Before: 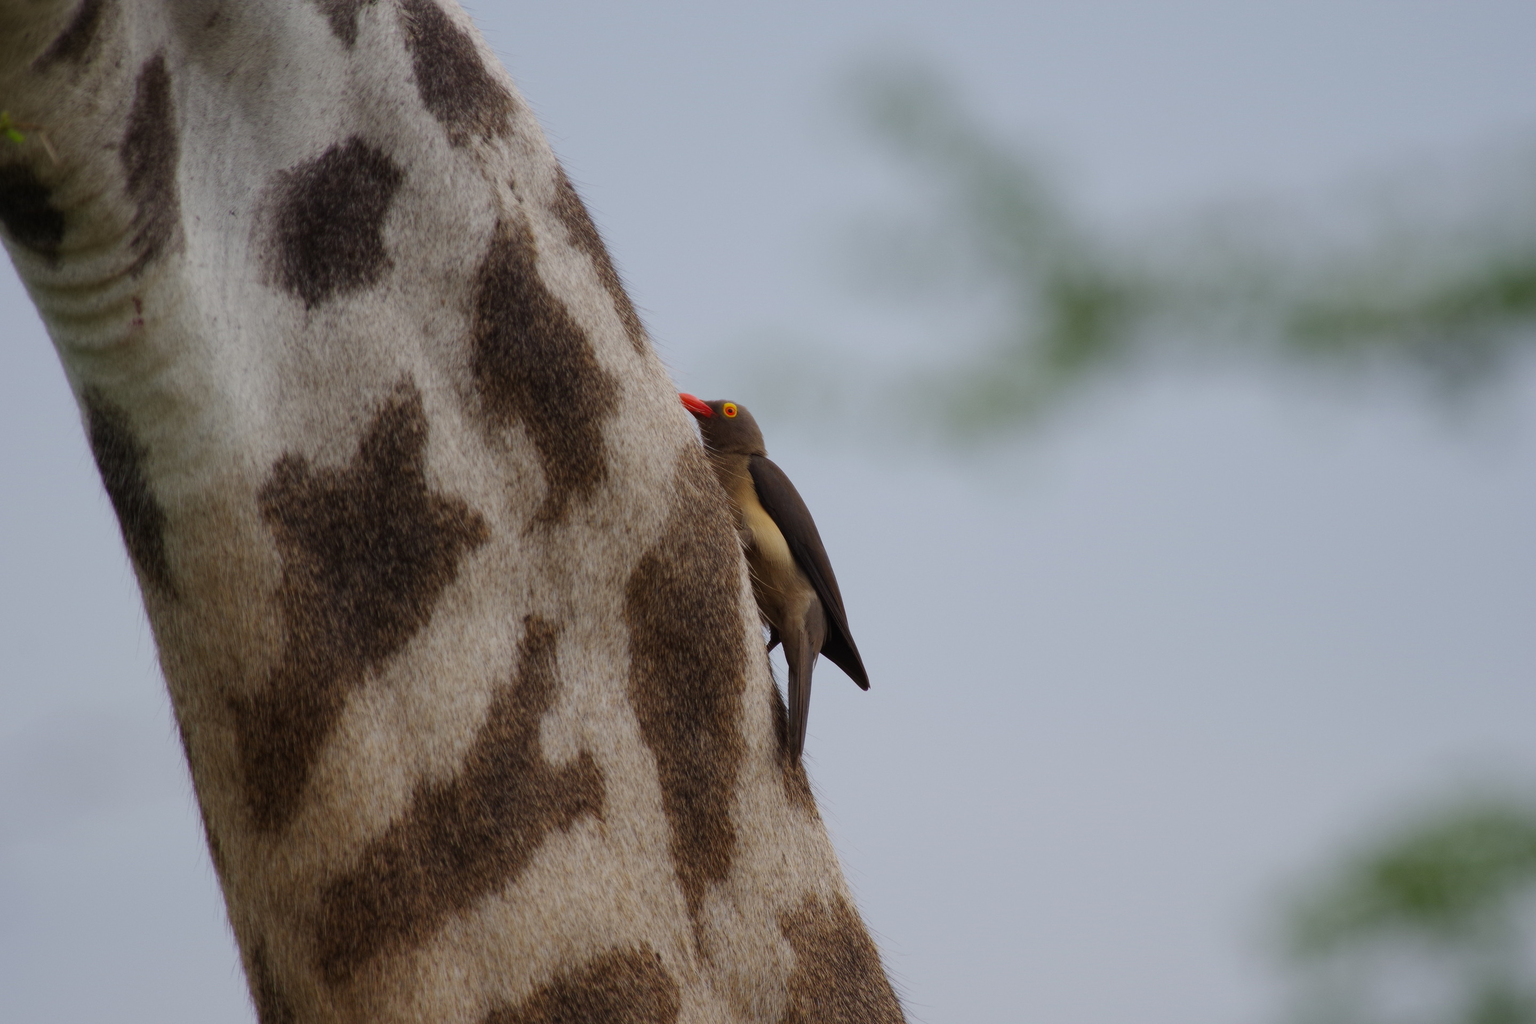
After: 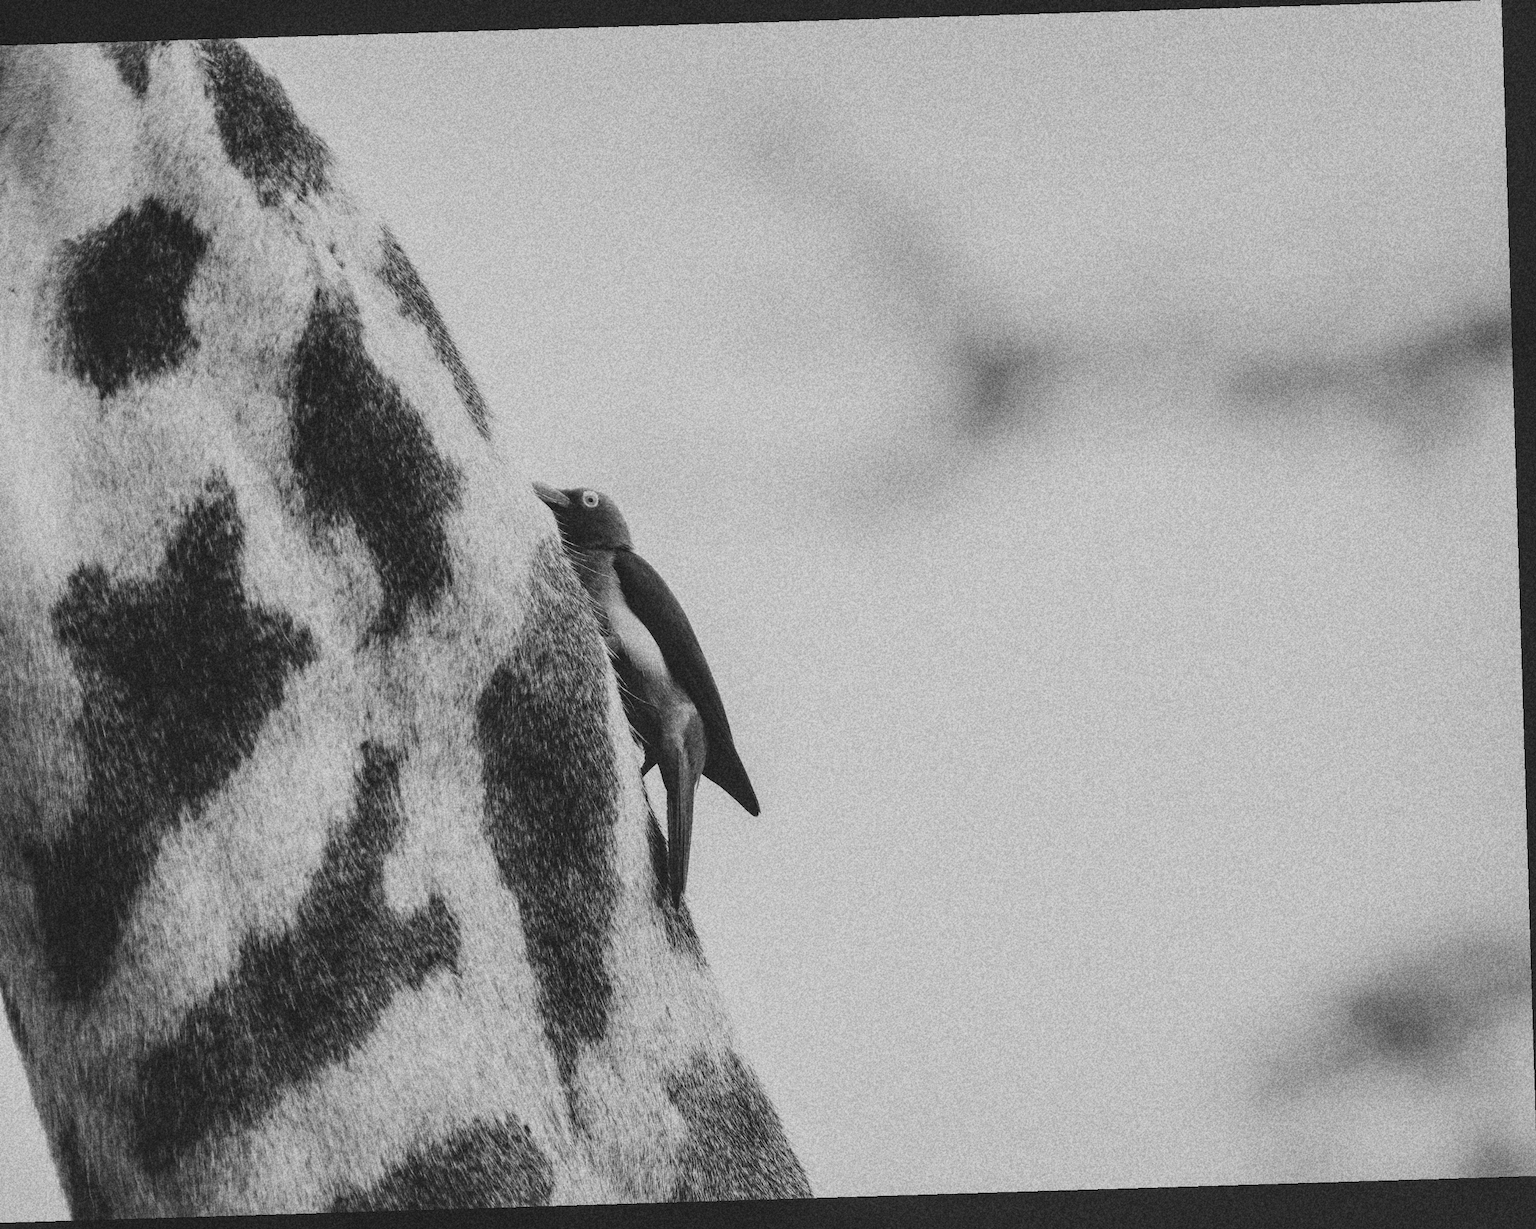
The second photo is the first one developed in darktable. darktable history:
crop and rotate: left 14.584%
rotate and perspective: rotation -1.75°, automatic cropping off
base curve: curves: ch0 [(0, 0) (0, 0) (0.002, 0.001) (0.008, 0.003) (0.019, 0.011) (0.037, 0.037) (0.064, 0.11) (0.102, 0.232) (0.152, 0.379) (0.216, 0.524) (0.296, 0.665) (0.394, 0.789) (0.512, 0.881) (0.651, 0.945) (0.813, 0.986) (1, 1)], preserve colors none
monochrome: a 30.25, b 92.03
tone equalizer: -8 EV -0.417 EV, -7 EV -0.389 EV, -6 EV -0.333 EV, -5 EV -0.222 EV, -3 EV 0.222 EV, -2 EV 0.333 EV, -1 EV 0.389 EV, +0 EV 0.417 EV, edges refinement/feathering 500, mask exposure compensation -1.57 EV, preserve details no
grain: coarseness 14.49 ISO, strength 48.04%, mid-tones bias 35%
local contrast: on, module defaults
contrast brightness saturation: contrast -0.28
